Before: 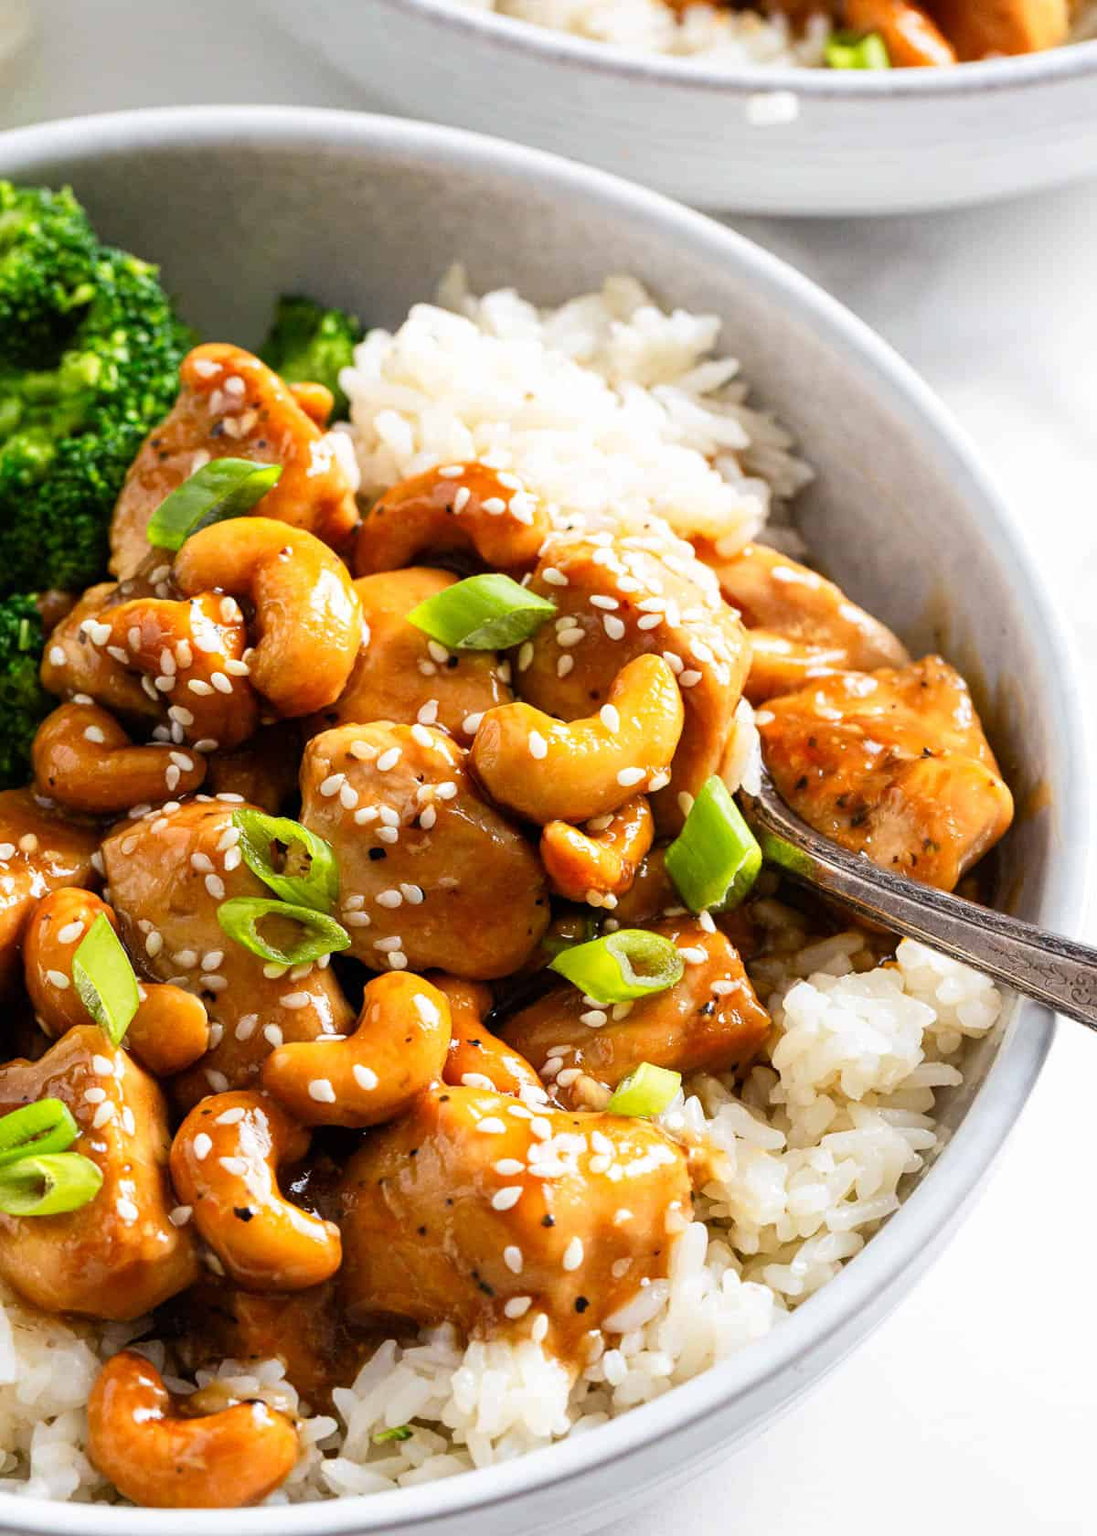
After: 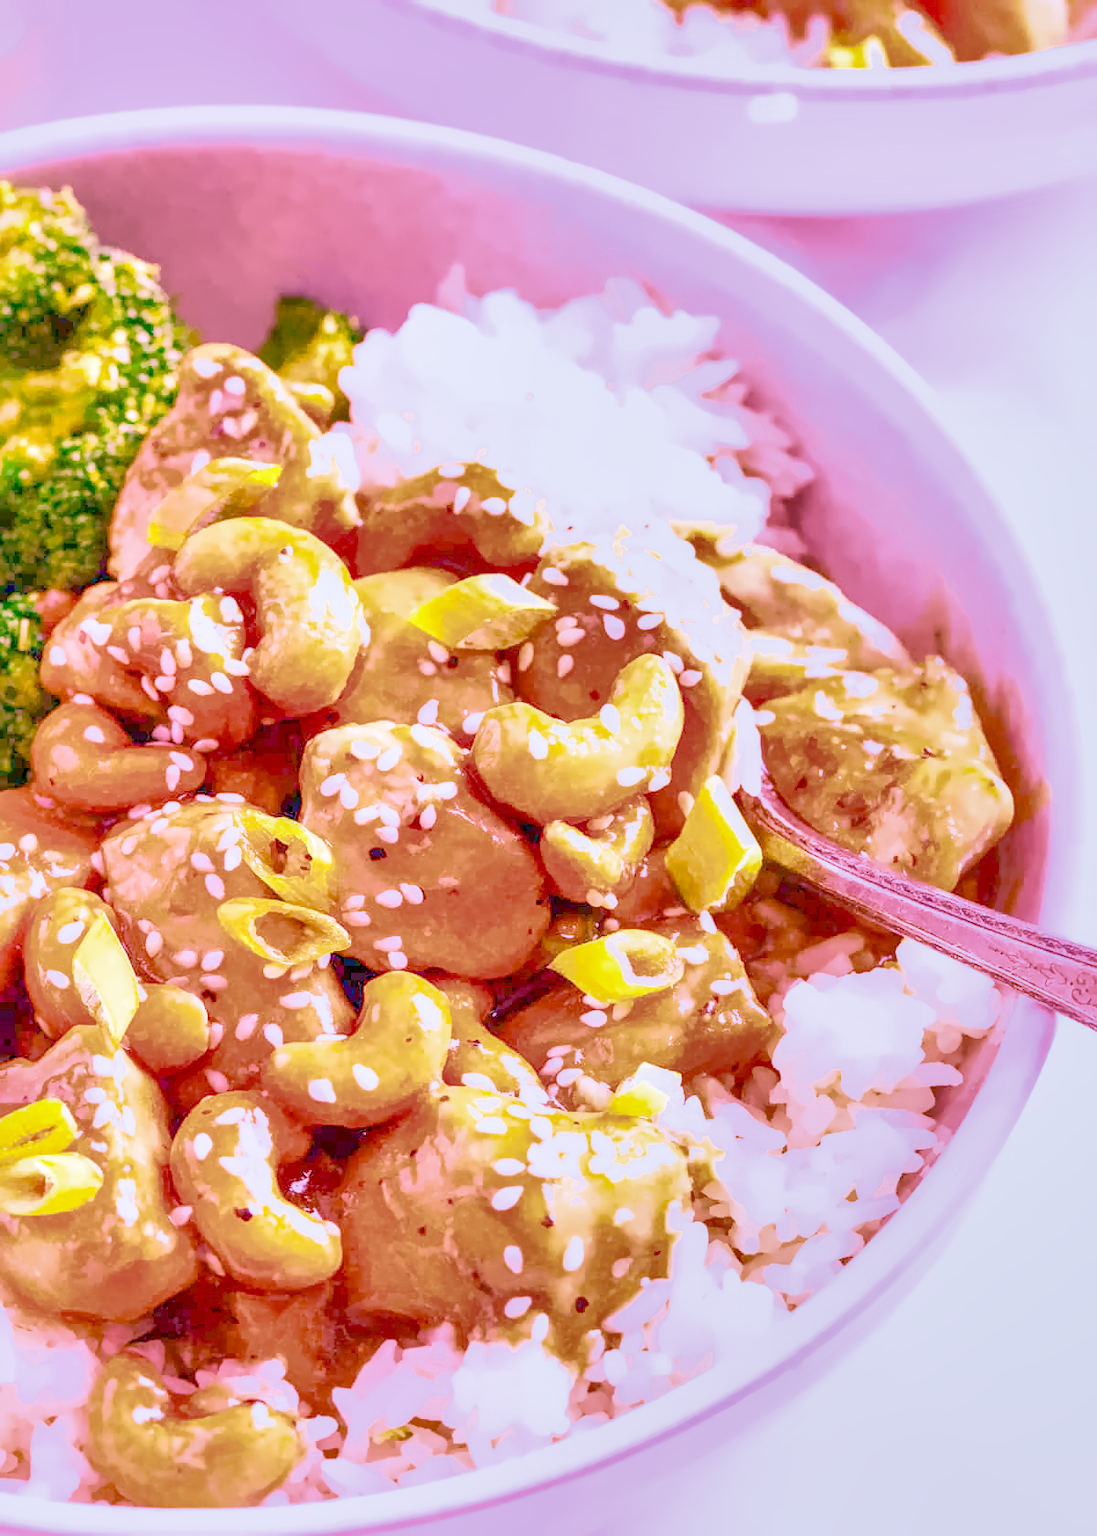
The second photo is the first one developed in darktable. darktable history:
color calibration: illuminant as shot in camera, x 0.358, y 0.373, temperature 4628.91 K
denoise (profiled): preserve shadows 1.52, scattering 0.002, a [-1, 0, 0], compensate highlight preservation false
exposure: black level correction 0, exposure 1.1 EV, compensate exposure bias true, compensate highlight preservation false
haze removal: compatibility mode true, adaptive false
highlight reconstruction: on, module defaults
hot pixels: on, module defaults
lens correction: scale 1, crop 1, focal 16, aperture 5.6, distance 1000, camera "Canon EOS RP", lens "Canon RF 16mm F2.8 STM"
white balance: red 2.229, blue 1.46
velvia: strength 45%
local contrast: highlights 60%, shadows 60%, detail 160%
shadows and highlights: shadows 60, highlights -60
filmic rgb "scene-referred default": black relative exposure -7.65 EV, white relative exposure 4.56 EV, hardness 3.61
color balance rgb: perceptual saturation grading › global saturation 35%, perceptual saturation grading › highlights -30%, perceptual saturation grading › shadows 35%, perceptual brilliance grading › global brilliance 3%, perceptual brilliance grading › highlights -3%, perceptual brilliance grading › shadows 3%
